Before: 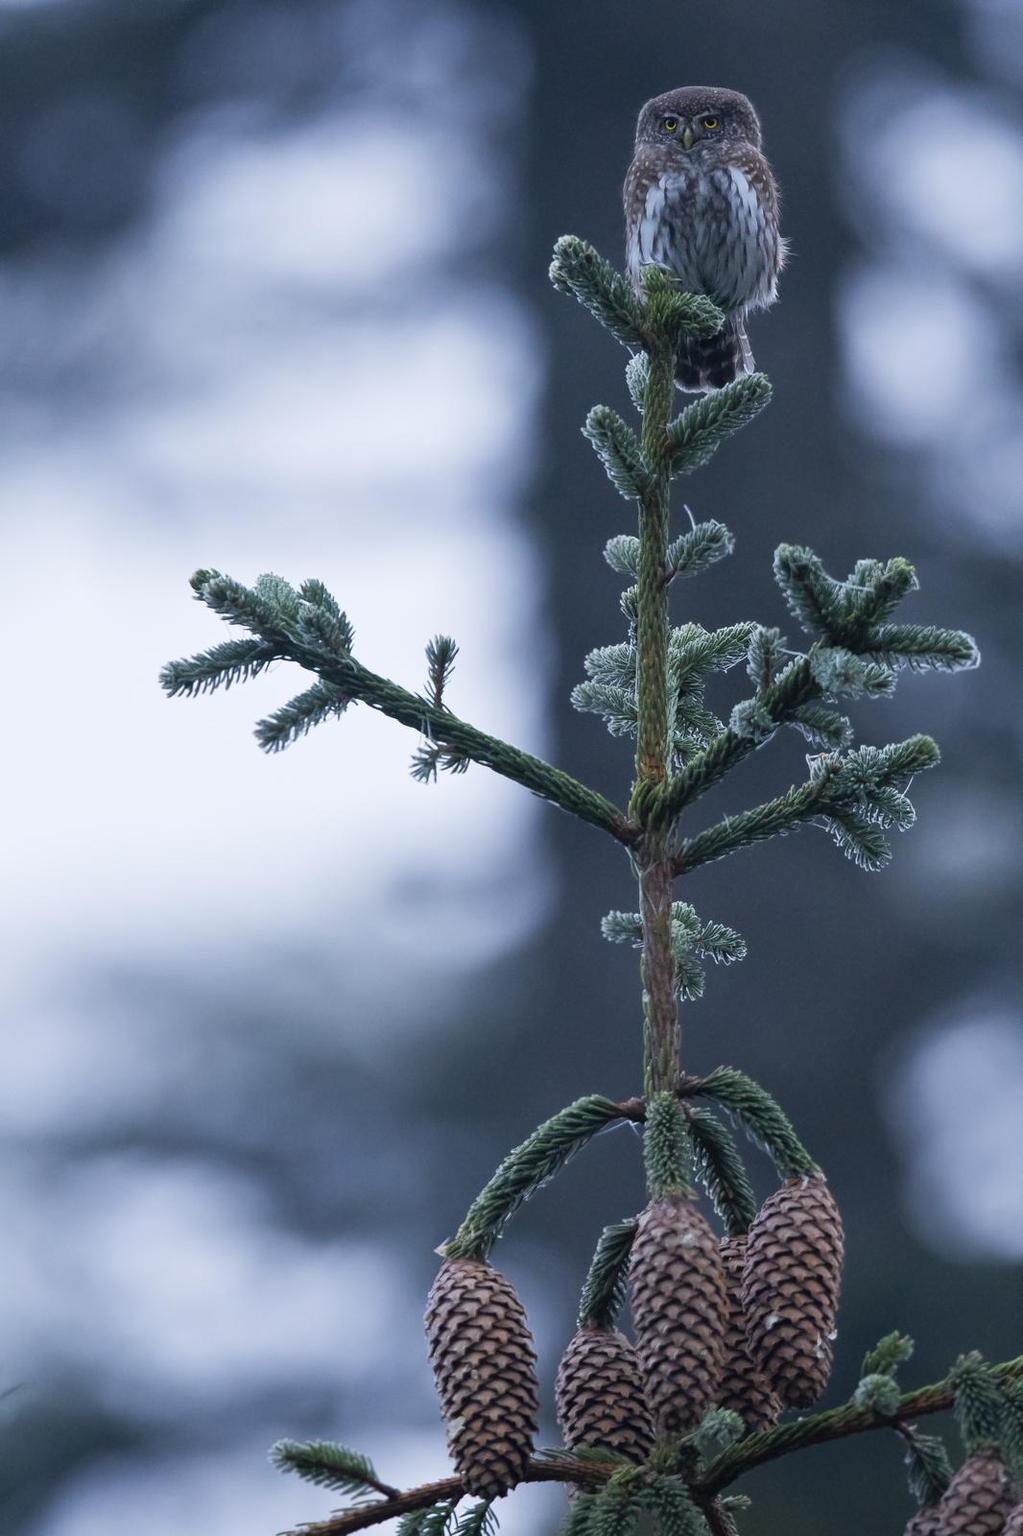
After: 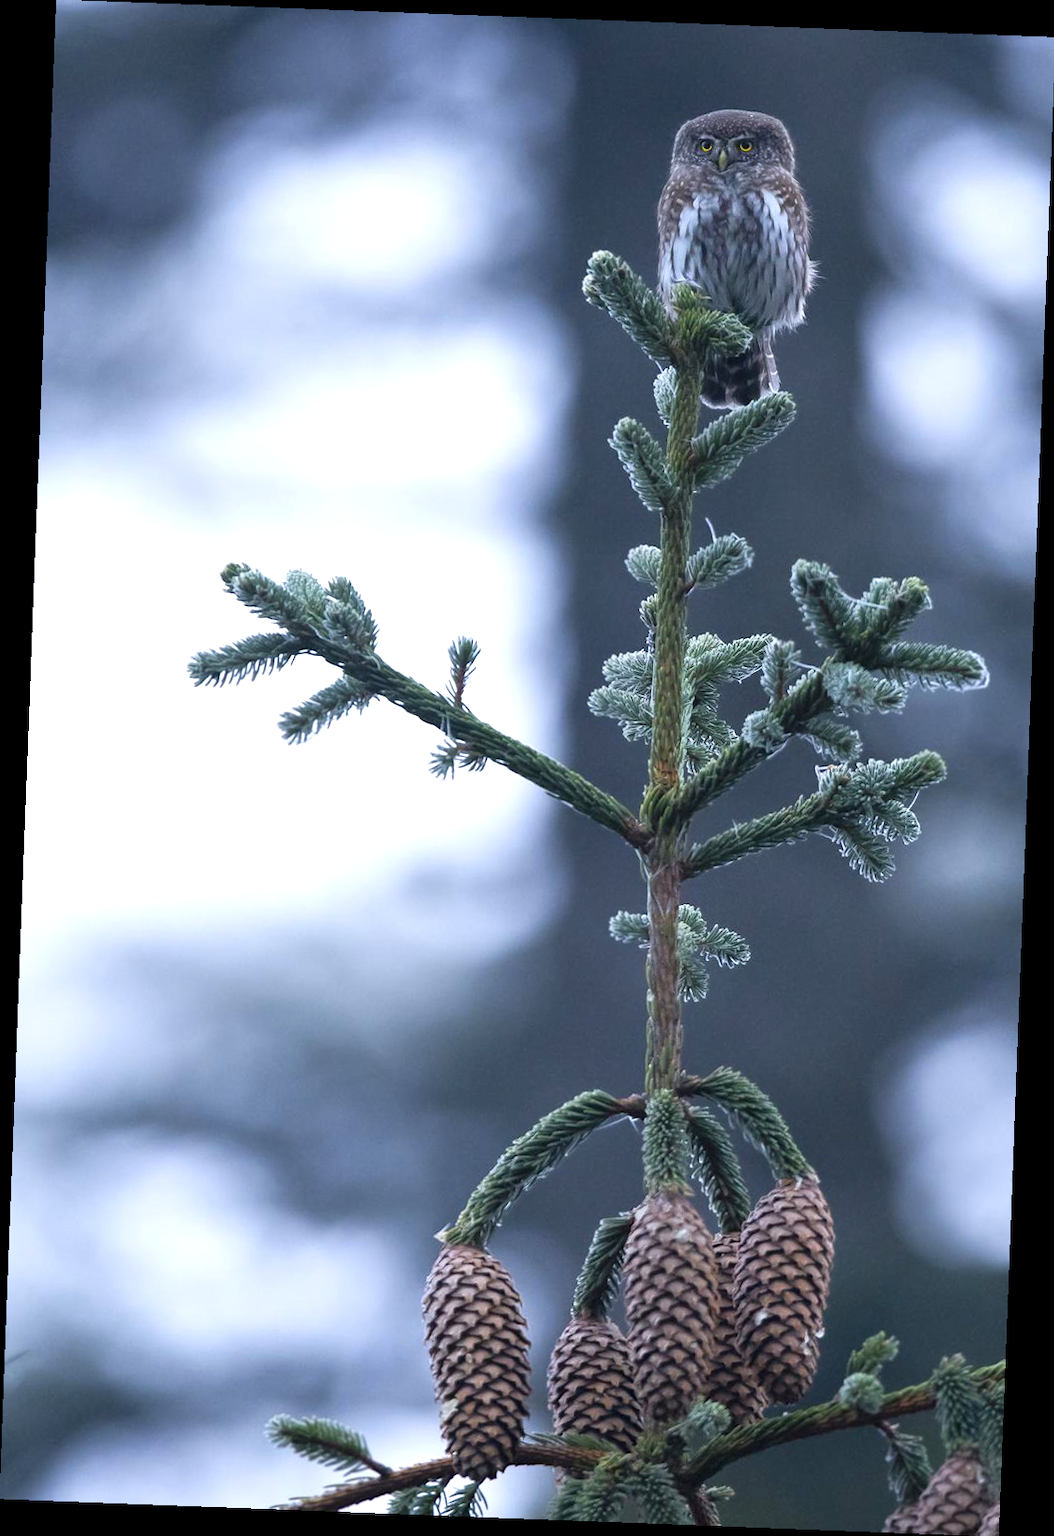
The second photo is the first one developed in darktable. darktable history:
exposure: exposure 0.636 EV, compensate highlight preservation false
rotate and perspective: rotation 2.17°, automatic cropping off
